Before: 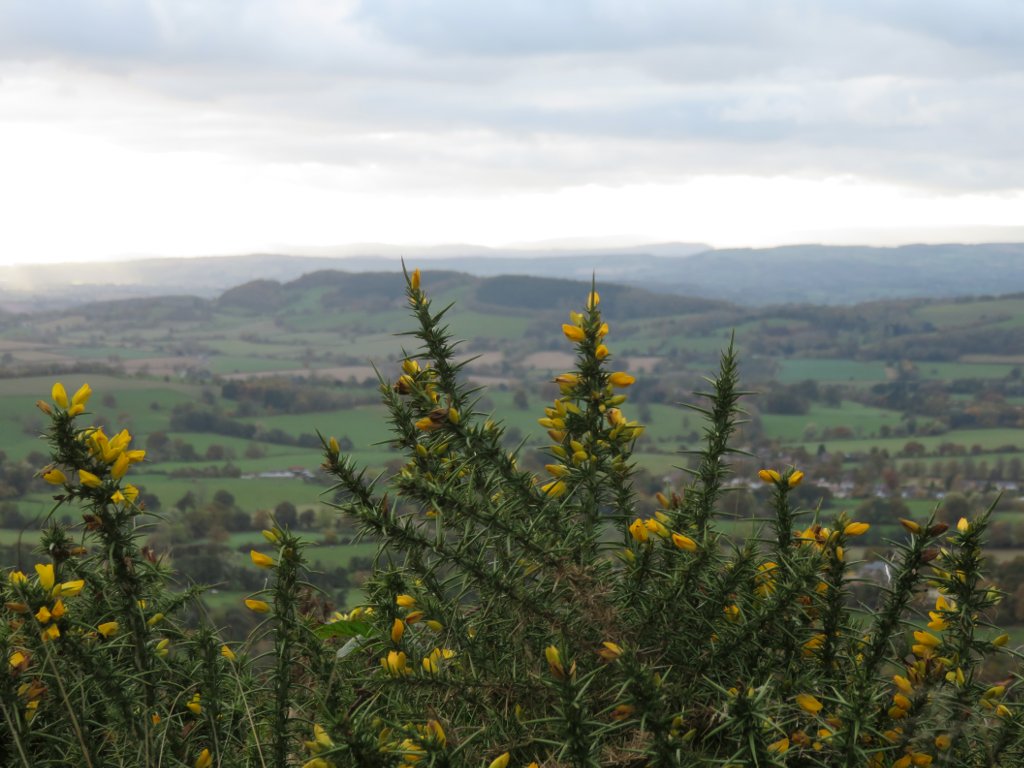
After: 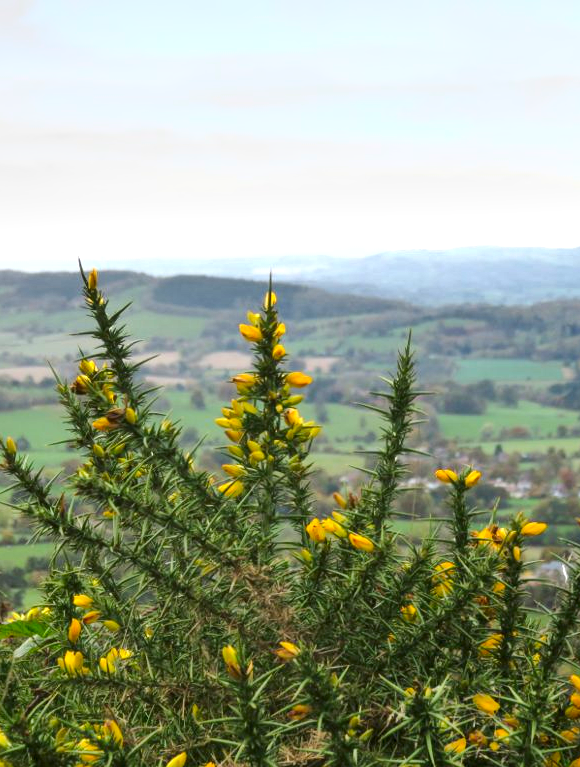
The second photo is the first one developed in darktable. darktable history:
color balance rgb: linear chroma grading › global chroma 8.825%, perceptual saturation grading › global saturation 0.147%, perceptual brilliance grading › mid-tones 10.156%, perceptual brilliance grading › shadows 15.702%
contrast brightness saturation: contrast 0.145, brightness -0.006, saturation 0.099
tone equalizer: on, module defaults
shadows and highlights: highlights color adjustment 0.199%, soften with gaussian
exposure: exposure 1 EV, compensate highlight preservation false
crop: left 31.57%, top 0.022%, right 11.786%
local contrast: highlights 104%, shadows 97%, detail 119%, midtone range 0.2
